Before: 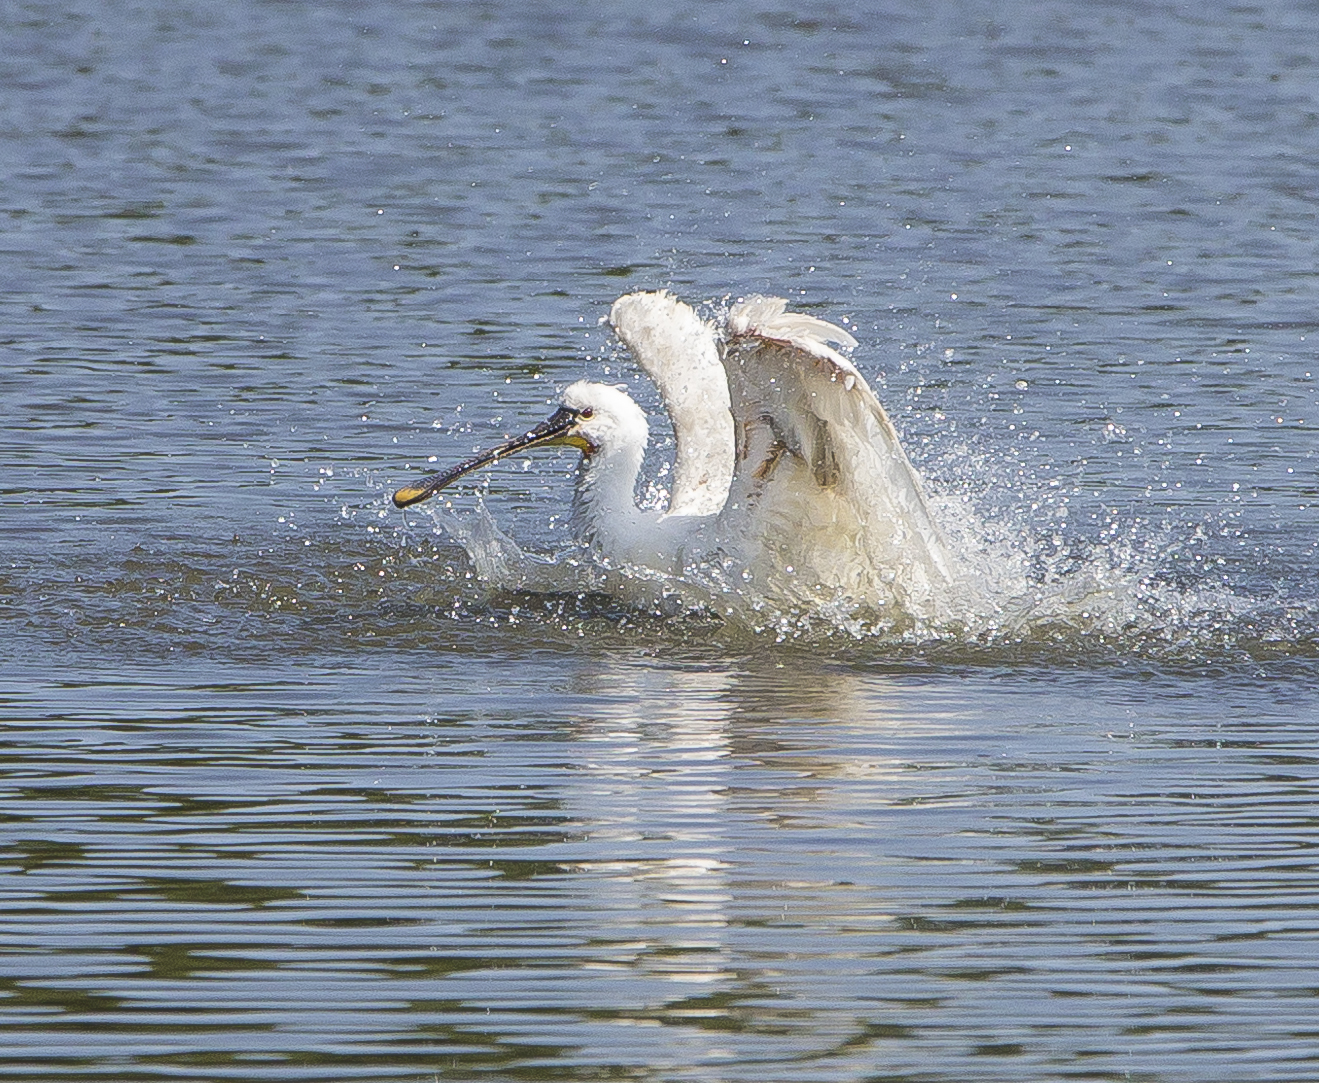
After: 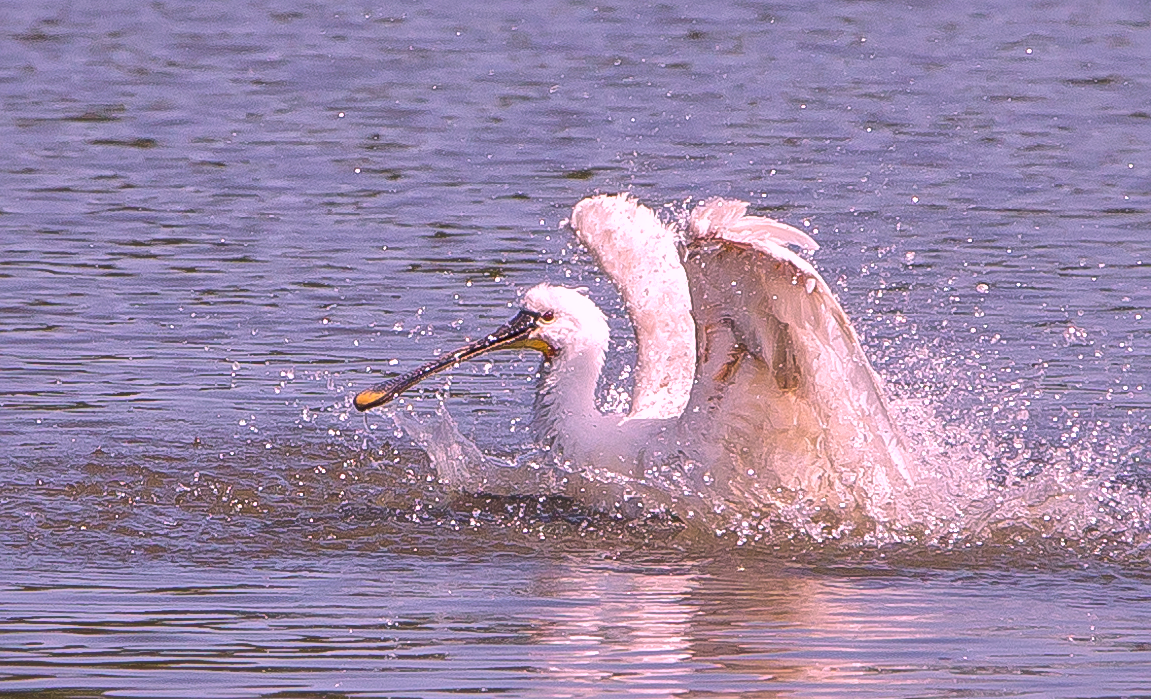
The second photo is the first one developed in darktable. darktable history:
sharpen: amount 0.2
white balance: red 1.188, blue 1.11
crop: left 3.015%, top 8.969%, right 9.647%, bottom 26.457%
shadows and highlights: shadows 40, highlights -60
